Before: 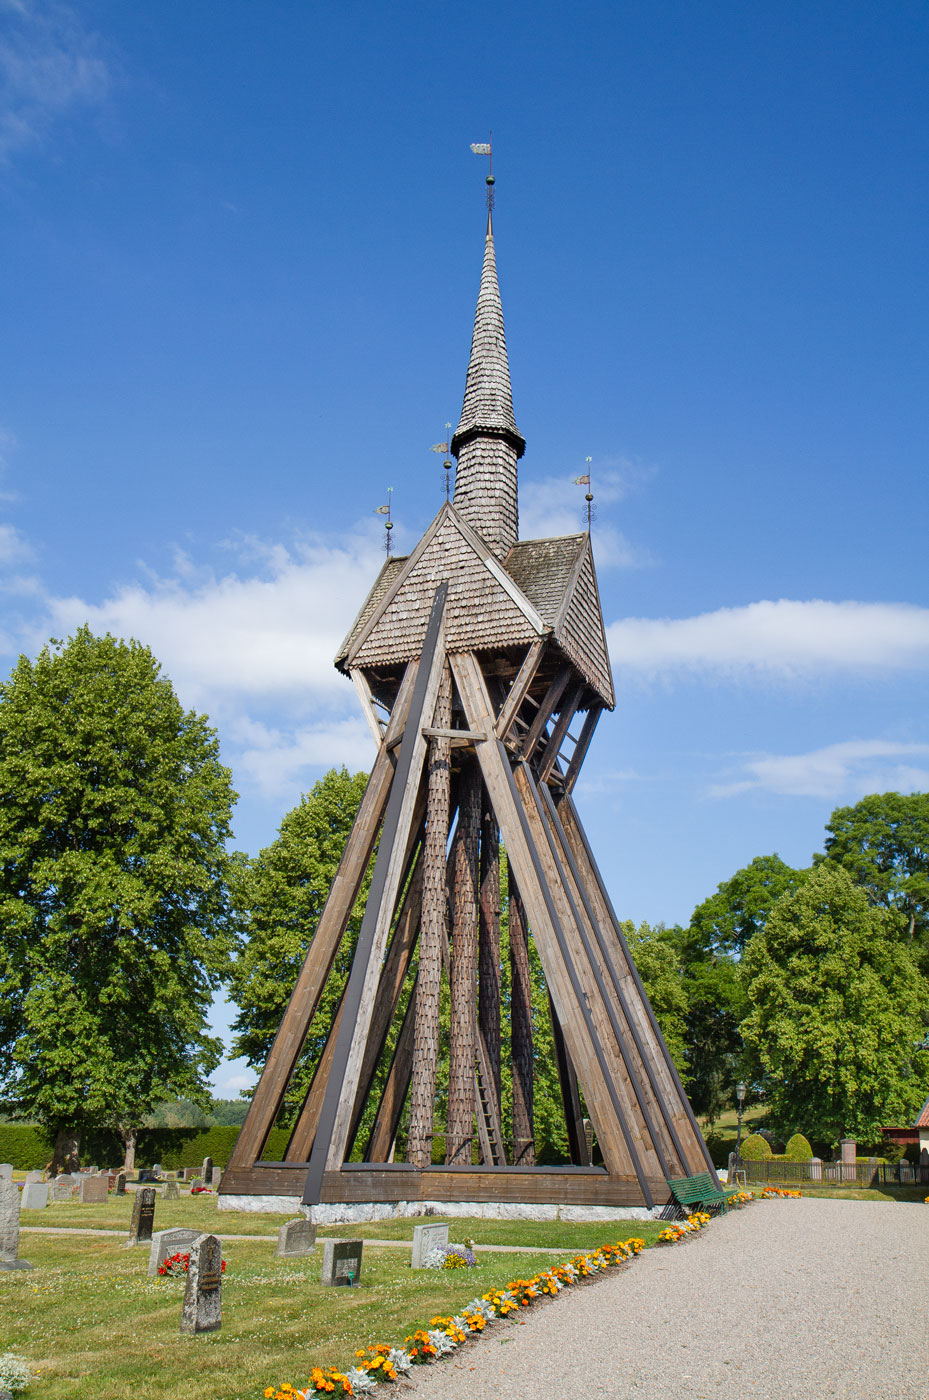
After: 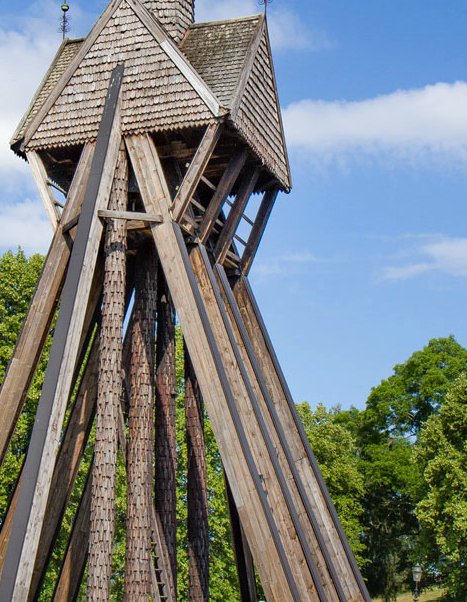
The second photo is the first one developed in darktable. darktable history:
haze removal: compatibility mode true, adaptive false
crop: left 34.884%, top 37.014%, right 14.815%, bottom 19.954%
